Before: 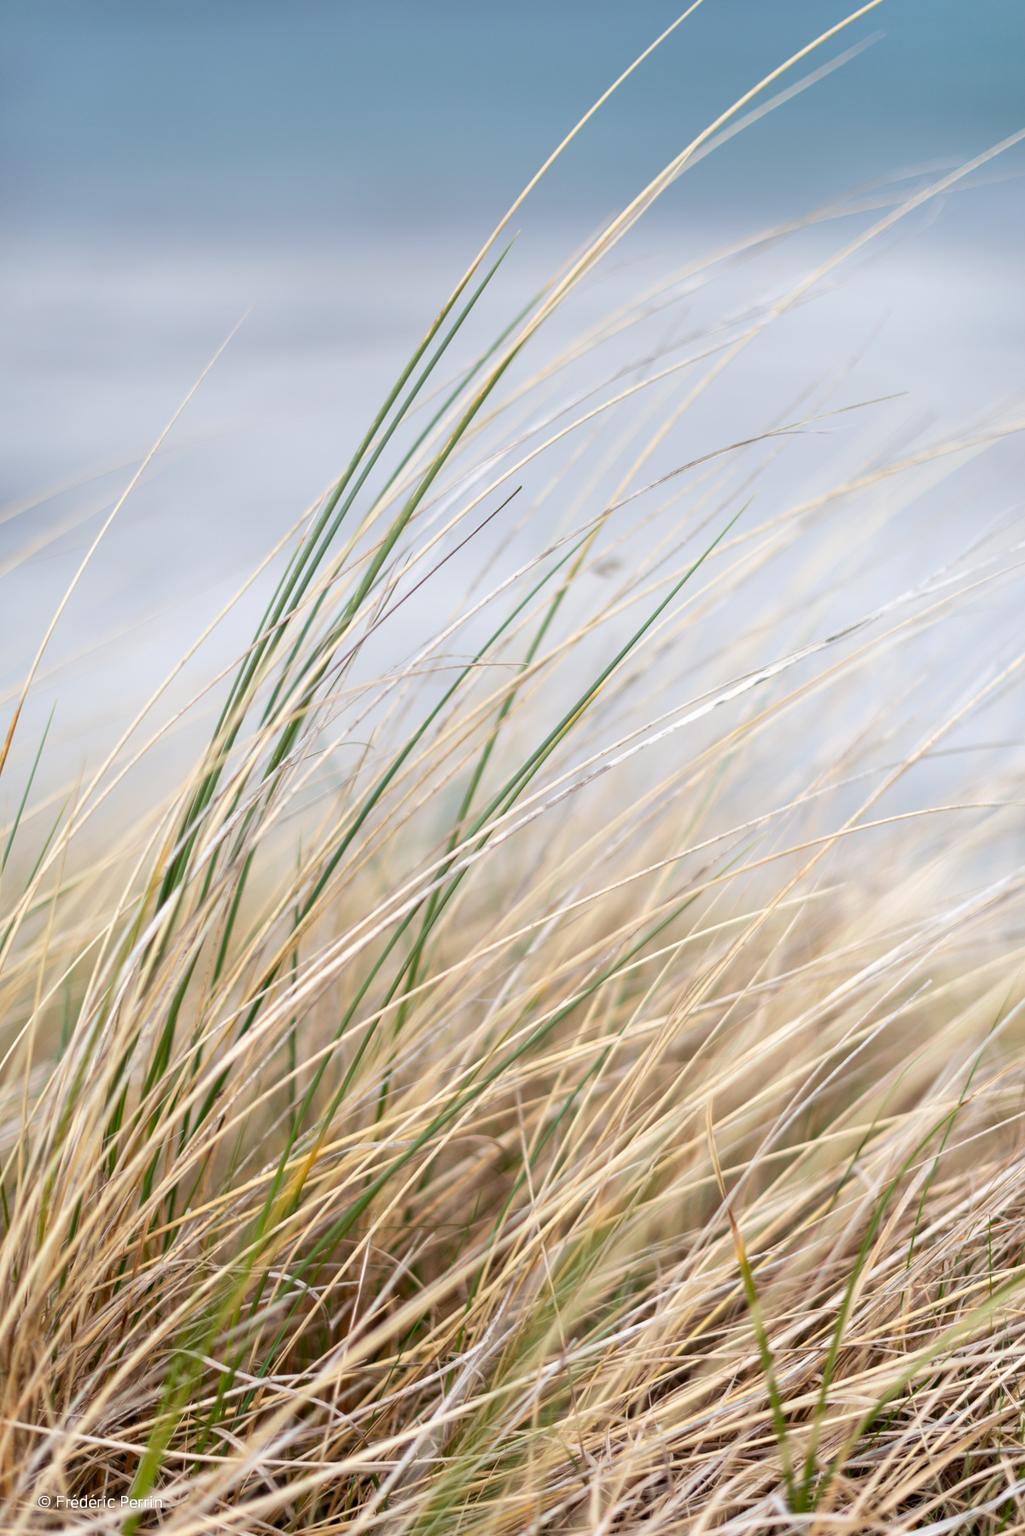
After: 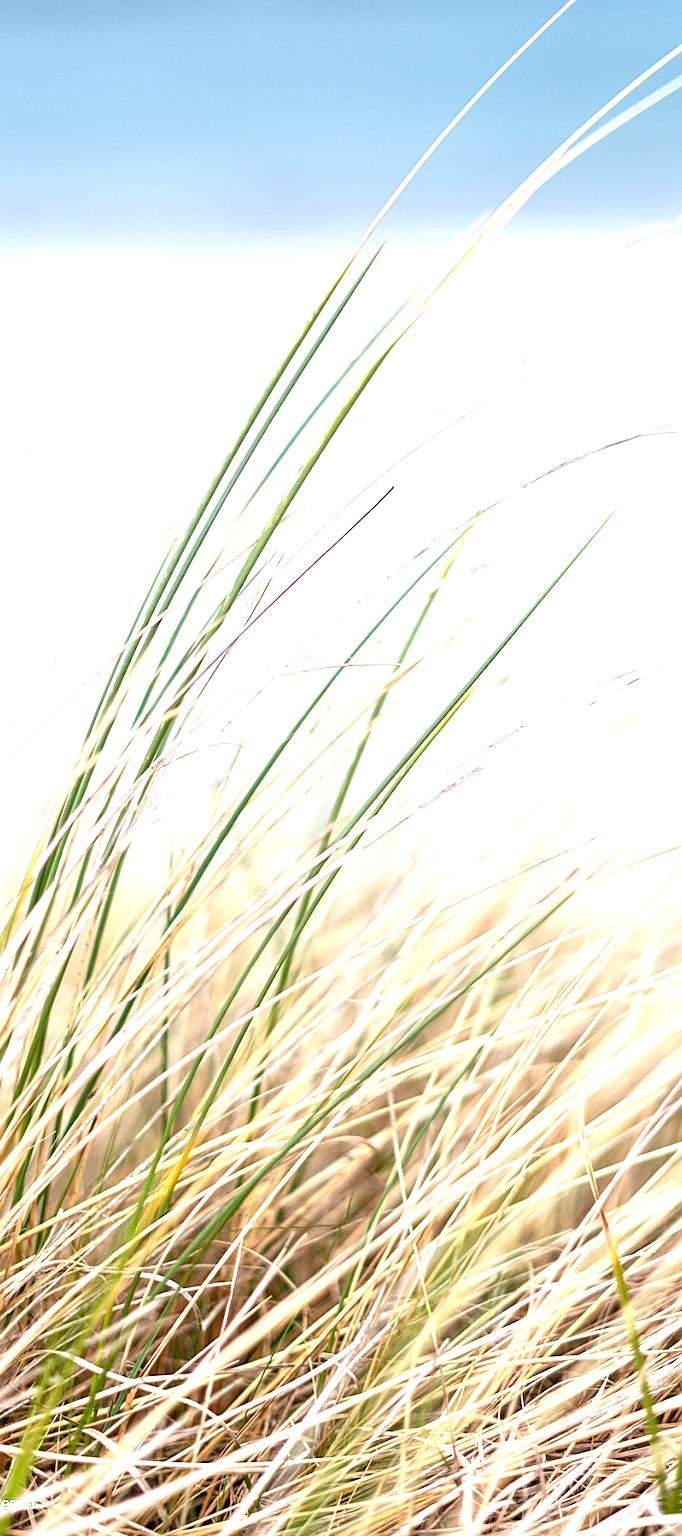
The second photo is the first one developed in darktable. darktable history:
local contrast: on, module defaults
sharpen: on, module defaults
crop and rotate: left 12.524%, right 20.897%
exposure: black level correction 0, exposure 1.098 EV, compensate exposure bias true, compensate highlight preservation false
